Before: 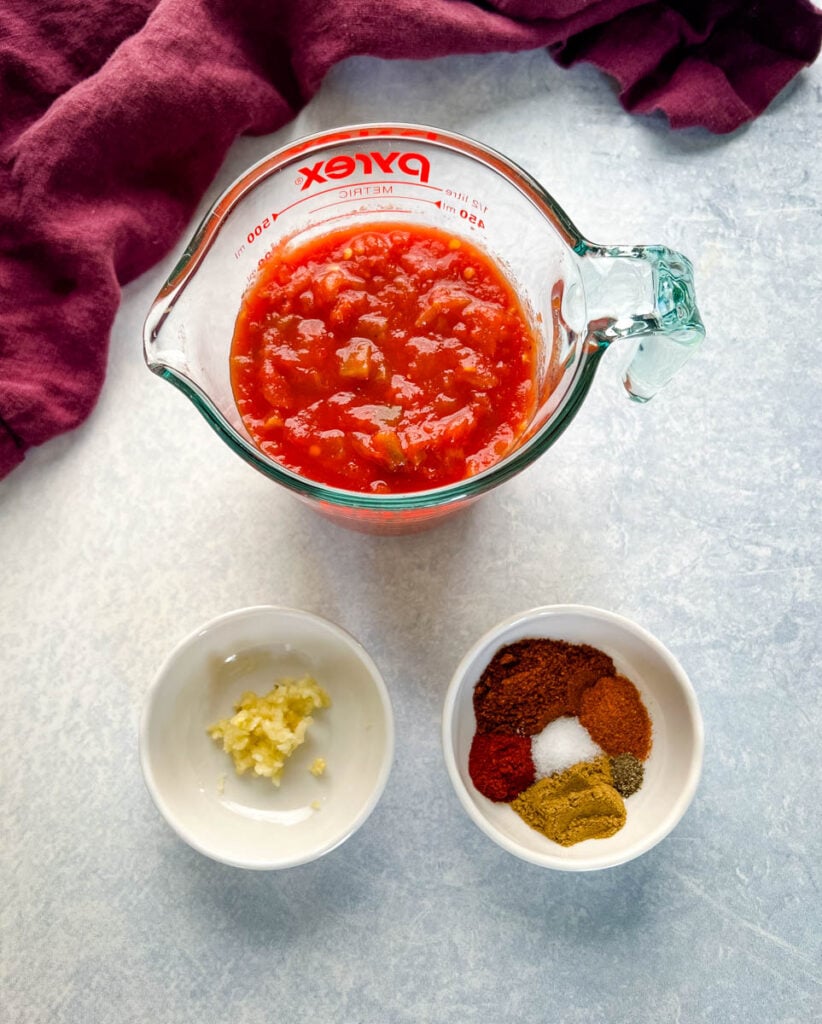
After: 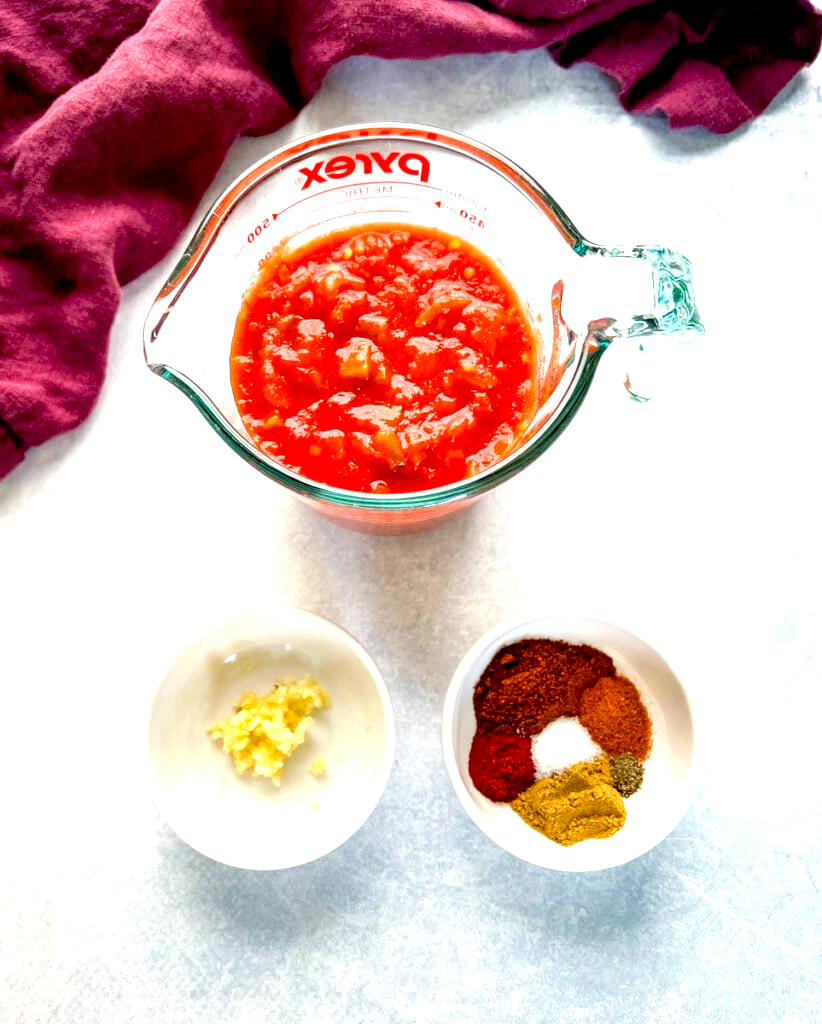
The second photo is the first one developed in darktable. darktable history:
exposure: black level correction 0.008, exposure 0.97 EV, compensate highlight preservation false
